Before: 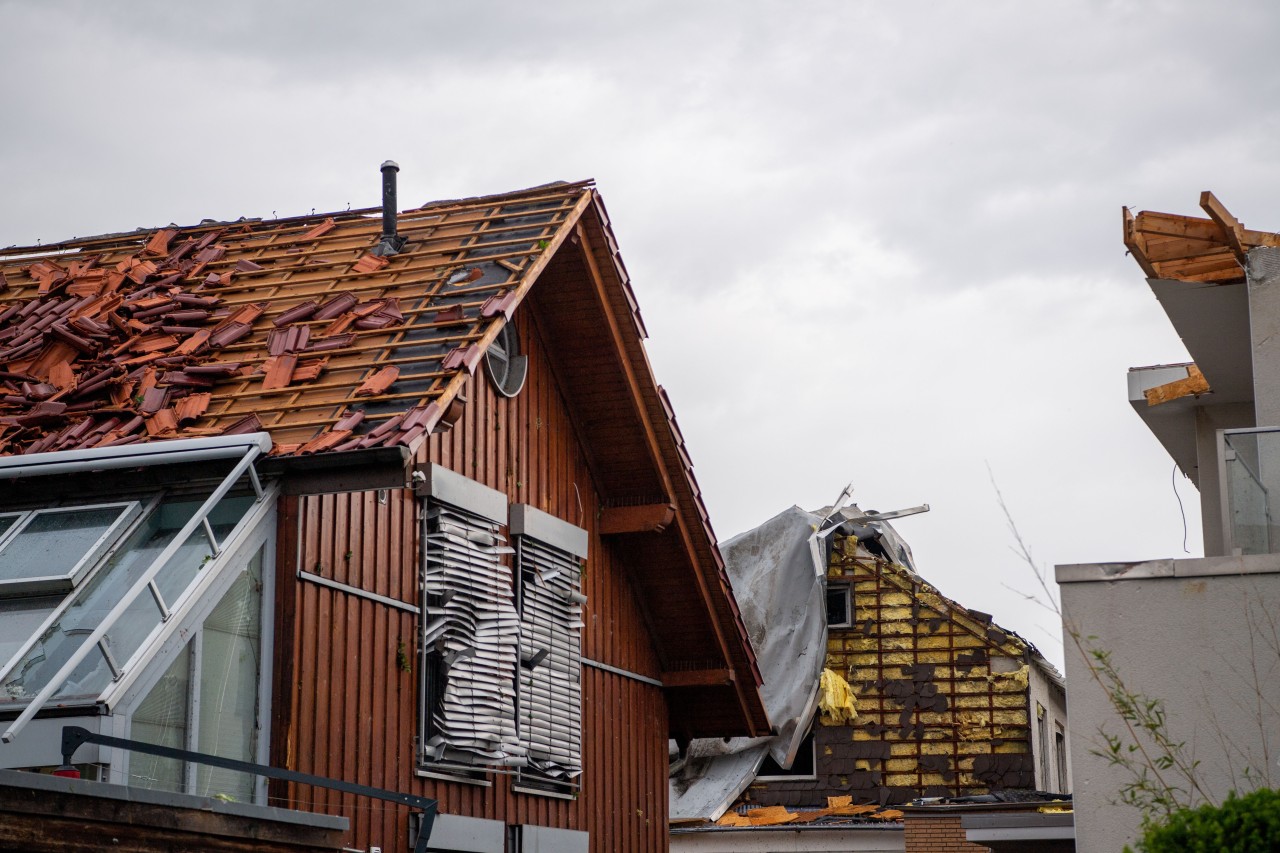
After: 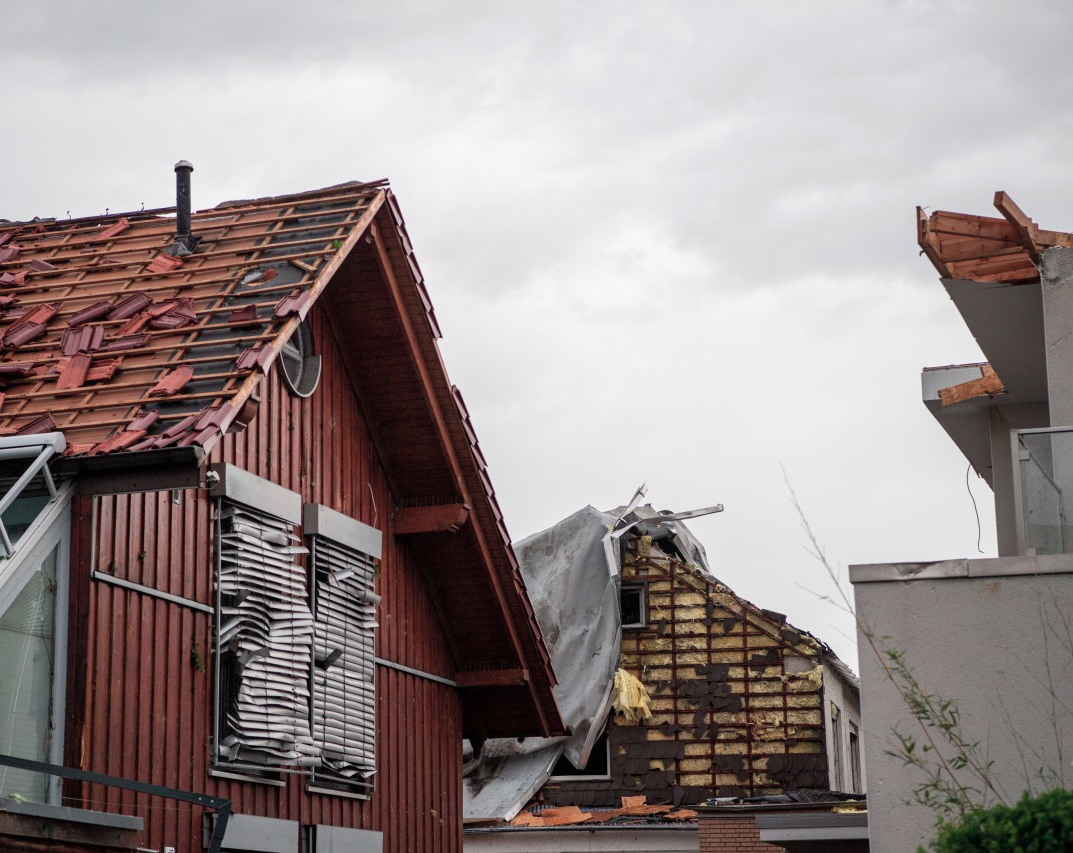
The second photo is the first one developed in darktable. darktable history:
color contrast: blue-yellow contrast 0.62
crop: left 16.145%
